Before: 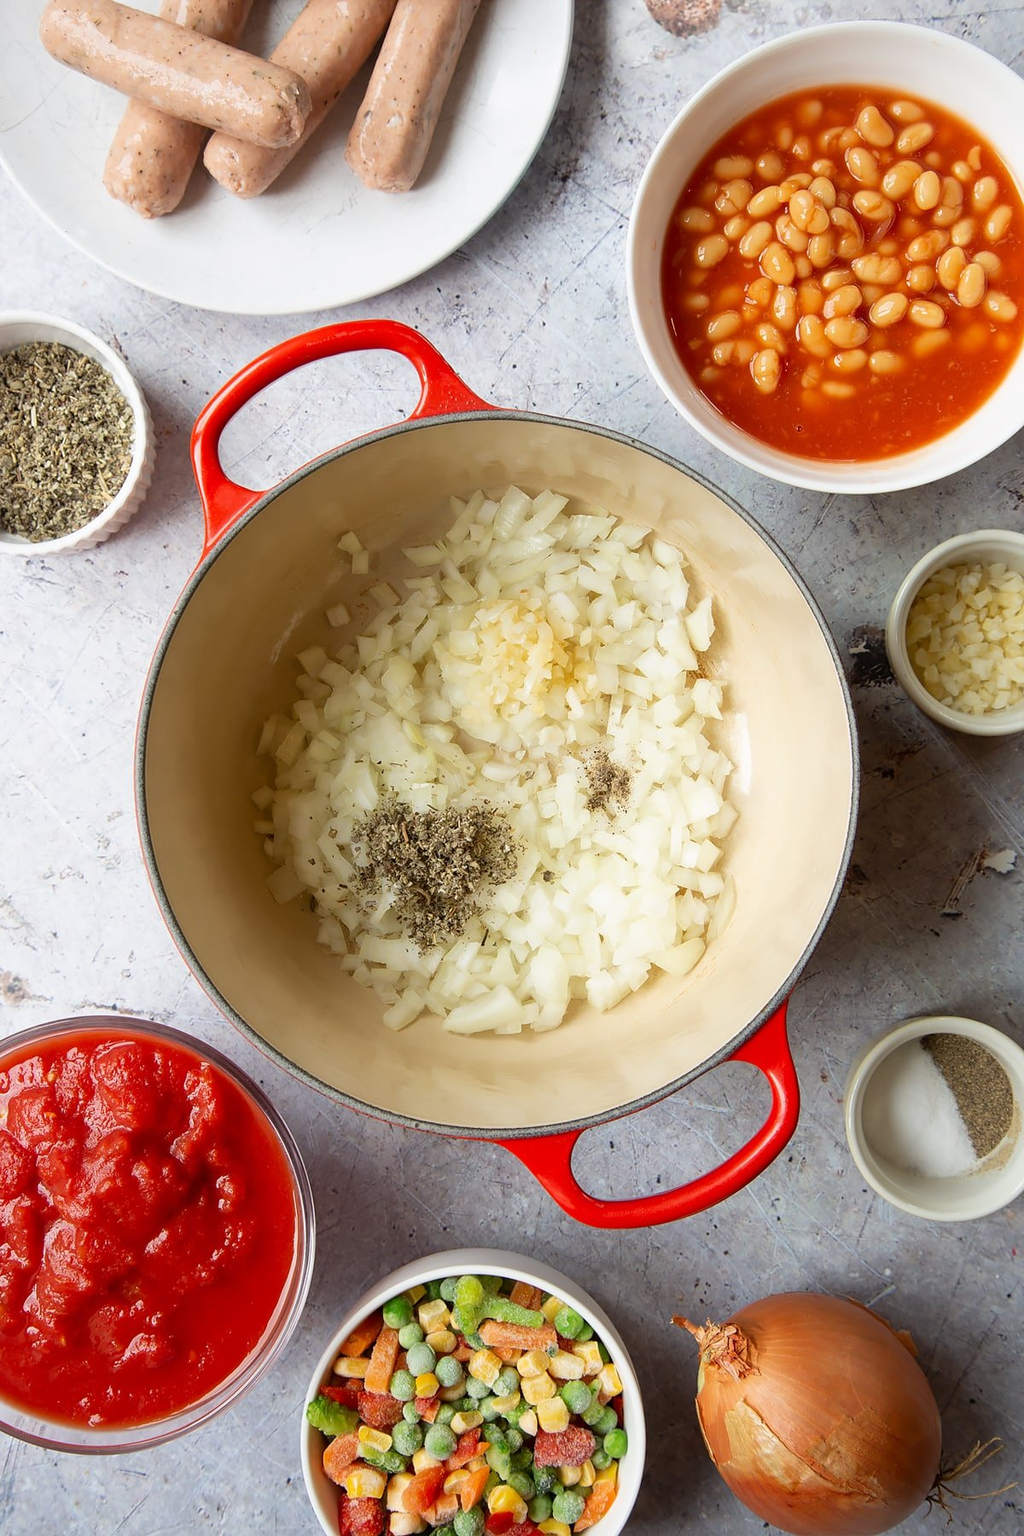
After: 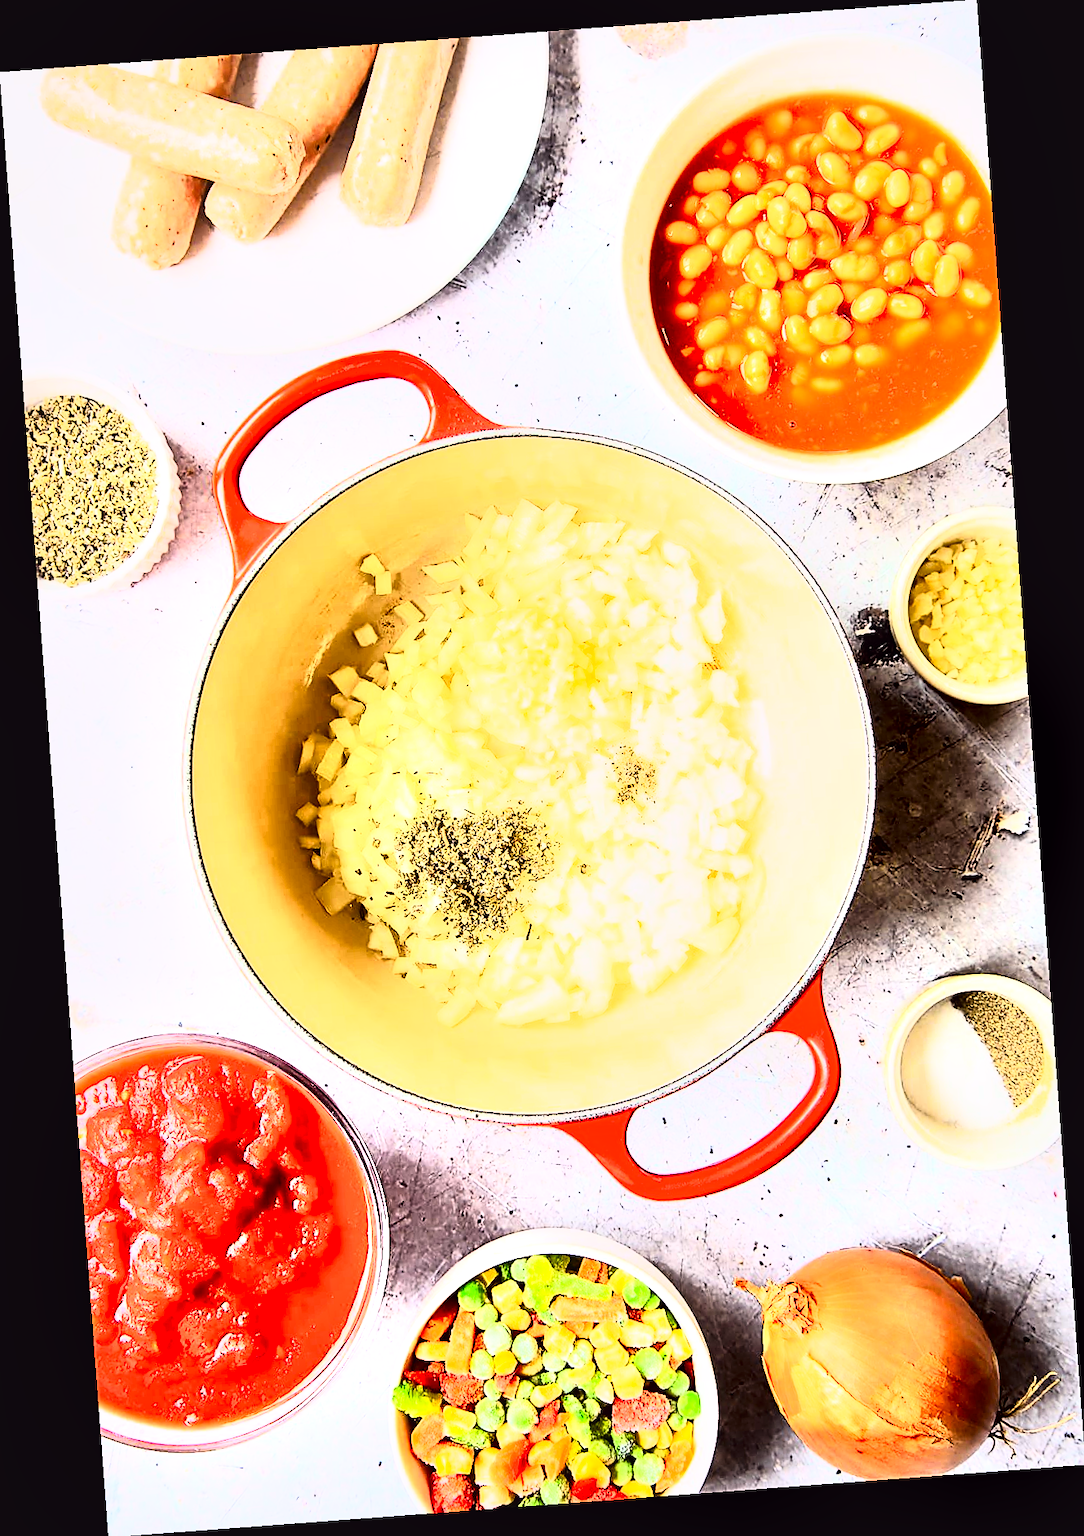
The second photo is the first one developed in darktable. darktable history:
rotate and perspective: rotation -4.25°, automatic cropping off
local contrast: mode bilateral grid, contrast 44, coarseness 69, detail 214%, midtone range 0.2
tone curve: curves: ch0 [(0, 0.031) (0.145, 0.106) (0.319, 0.269) (0.495, 0.544) (0.707, 0.833) (0.859, 0.931) (1, 0.967)]; ch1 [(0, 0) (0.279, 0.218) (0.424, 0.411) (0.495, 0.504) (0.538, 0.55) (0.578, 0.595) (0.707, 0.778) (1, 1)]; ch2 [(0, 0) (0.125, 0.089) (0.353, 0.329) (0.436, 0.432) (0.552, 0.554) (0.615, 0.674) (1, 1)], color space Lab, independent channels, preserve colors none
rgb curve: curves: ch0 [(0, 0) (0.21, 0.15) (0.24, 0.21) (0.5, 0.75) (0.75, 0.96) (0.89, 0.99) (1, 1)]; ch1 [(0, 0.02) (0.21, 0.13) (0.25, 0.2) (0.5, 0.67) (0.75, 0.9) (0.89, 0.97) (1, 1)]; ch2 [(0, 0.02) (0.21, 0.13) (0.25, 0.2) (0.5, 0.67) (0.75, 0.9) (0.89, 0.97) (1, 1)], compensate middle gray true
sharpen: amount 0.6
exposure: black level correction 0, exposure 0.9 EV, compensate exposure bias true, compensate highlight preservation false
white balance: emerald 1
contrast brightness saturation: contrast 0.05
